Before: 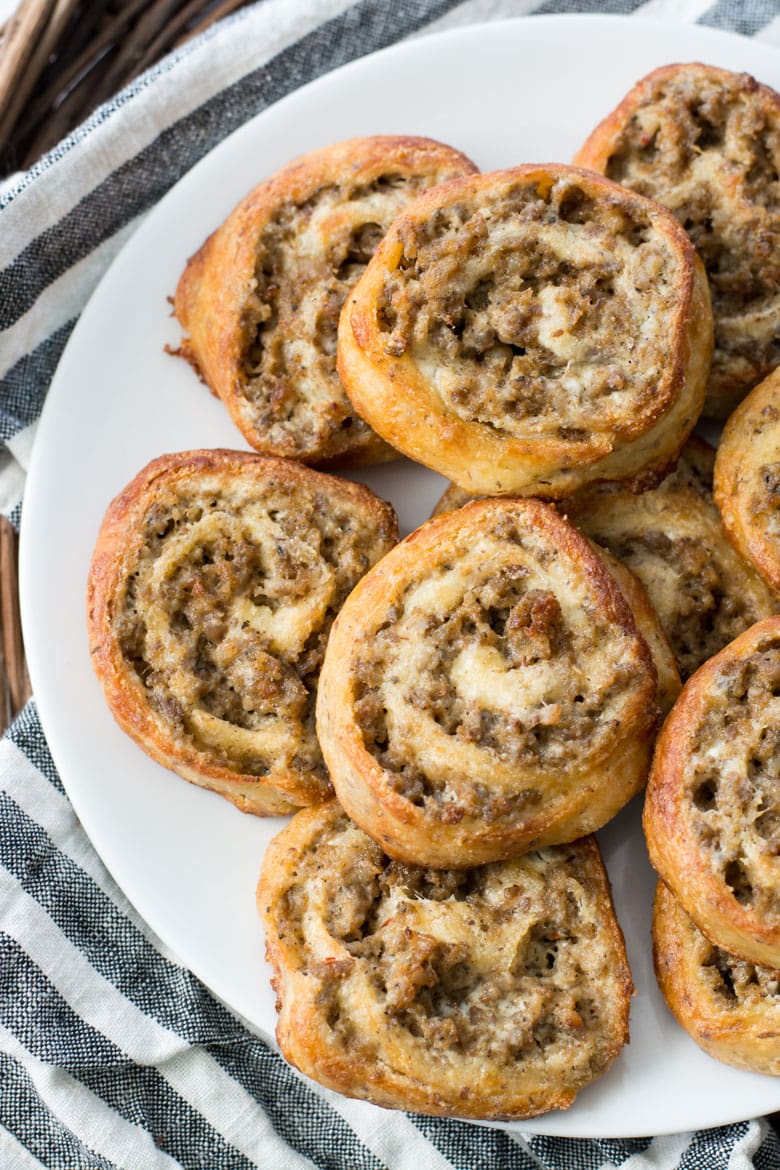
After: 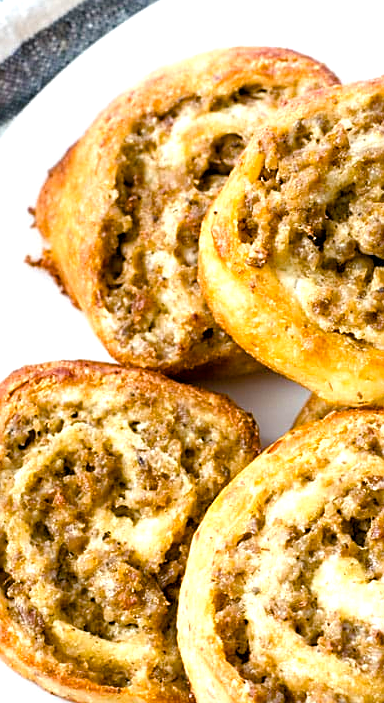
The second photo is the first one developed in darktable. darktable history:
crop: left 17.835%, top 7.675%, right 32.881%, bottom 32.213%
color balance rgb: linear chroma grading › shadows -2.2%, linear chroma grading › highlights -15%, linear chroma grading › global chroma -10%, linear chroma grading › mid-tones -10%, perceptual saturation grading › global saturation 45%, perceptual saturation grading › highlights -50%, perceptual saturation grading › shadows 30%, perceptual brilliance grading › global brilliance 18%, global vibrance 45%
sharpen: on, module defaults
